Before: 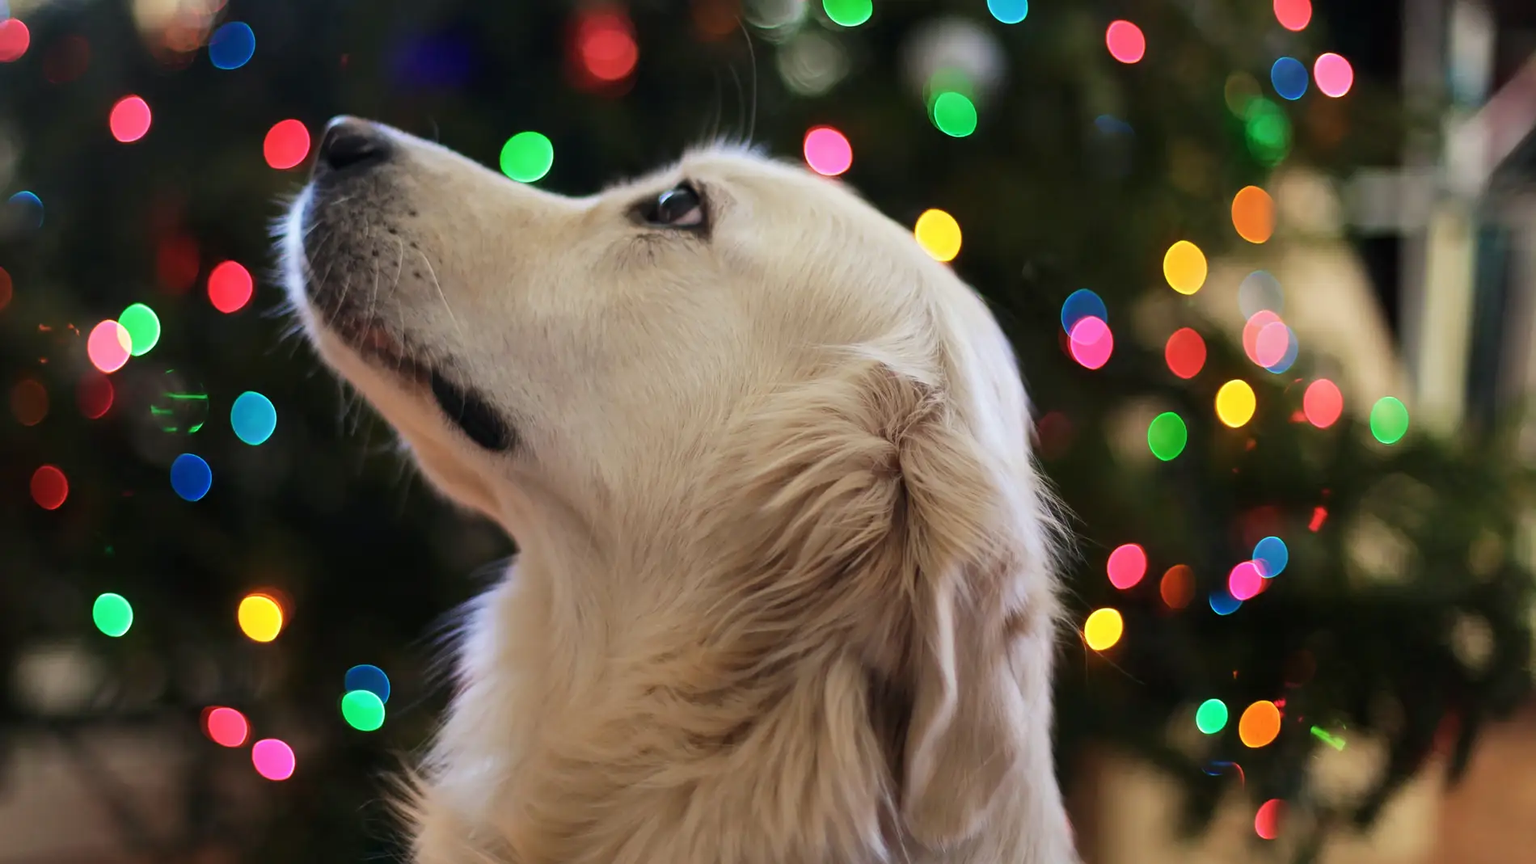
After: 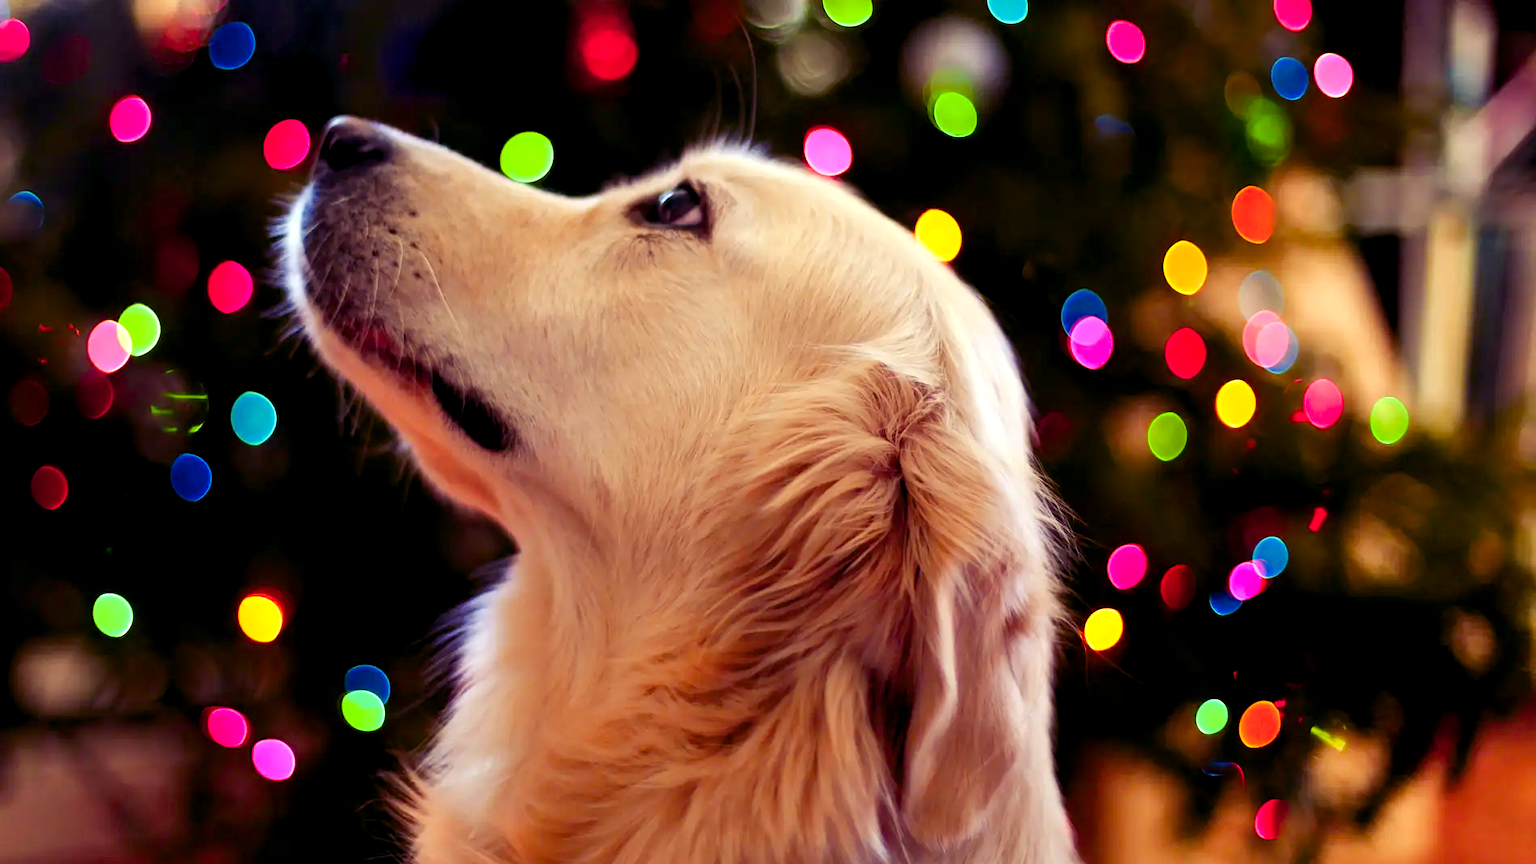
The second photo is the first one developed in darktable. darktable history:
color zones: curves: ch1 [(0.235, 0.558) (0.75, 0.5)]; ch2 [(0.25, 0.462) (0.749, 0.457)], mix 25.94%
color balance rgb: shadows lift › luminance -21.66%, shadows lift › chroma 8.98%, shadows lift › hue 283.37°, power › chroma 1.55%, power › hue 25.59°, highlights gain › luminance 6.08%, highlights gain › chroma 2.55%, highlights gain › hue 90°, global offset › luminance -0.87%, perceptual saturation grading › global saturation 27.49%, perceptual saturation grading › highlights -28.39%, perceptual saturation grading › mid-tones 15.22%, perceptual saturation grading › shadows 33.98%, perceptual brilliance grading › highlights 10%, perceptual brilliance grading › mid-tones 5%
